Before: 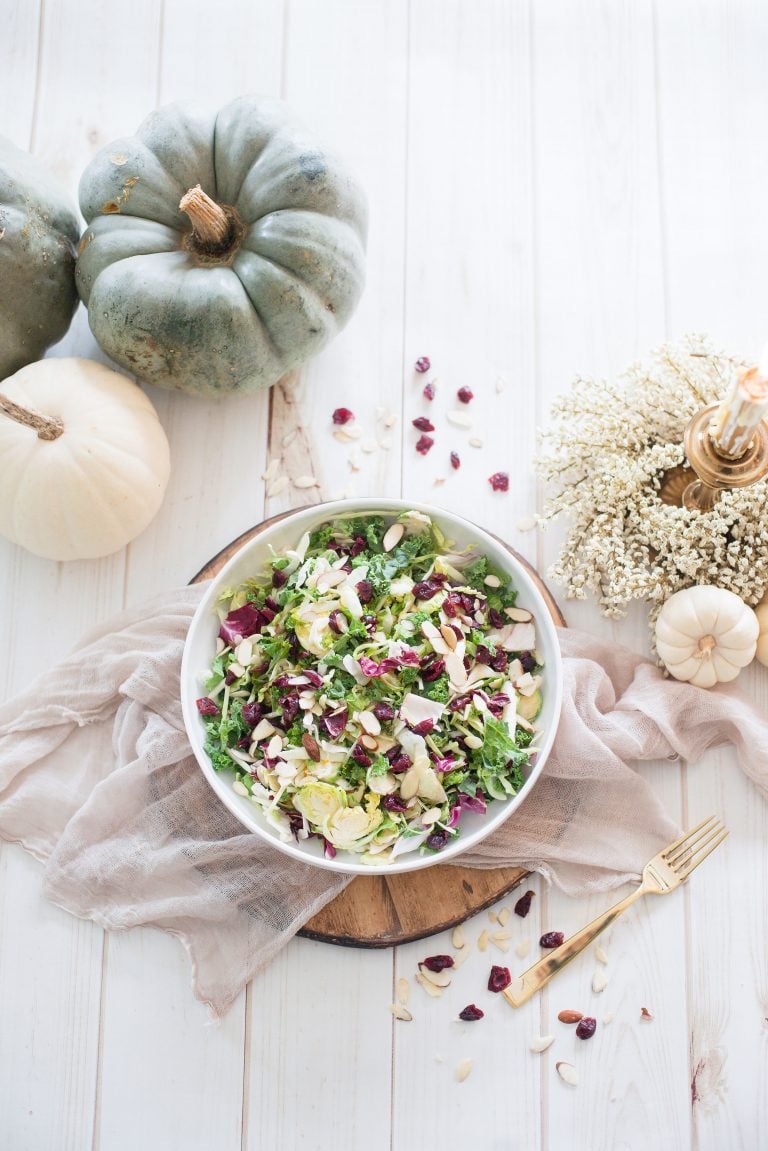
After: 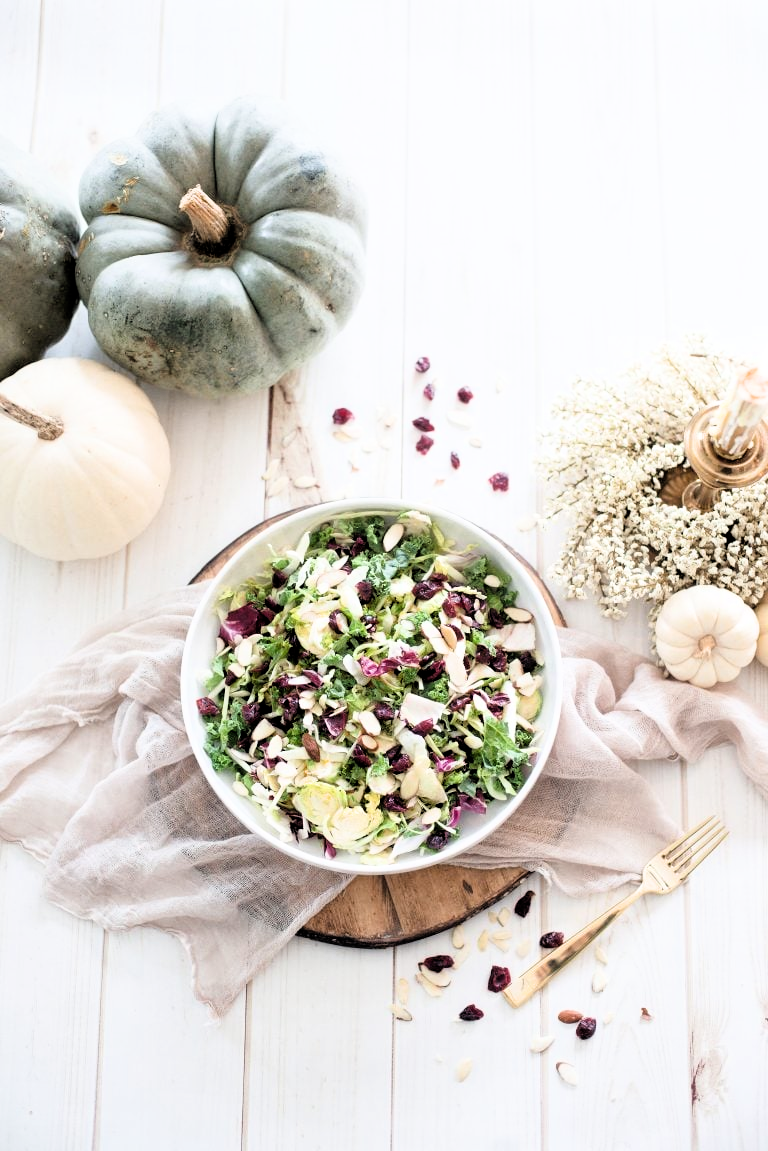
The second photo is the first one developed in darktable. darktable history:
local contrast: mode bilateral grid, contrast 15, coarseness 37, detail 105%, midtone range 0.2
filmic rgb: black relative exposure -3.67 EV, white relative exposure 2.44 EV, hardness 3.29, iterations of high-quality reconstruction 0
